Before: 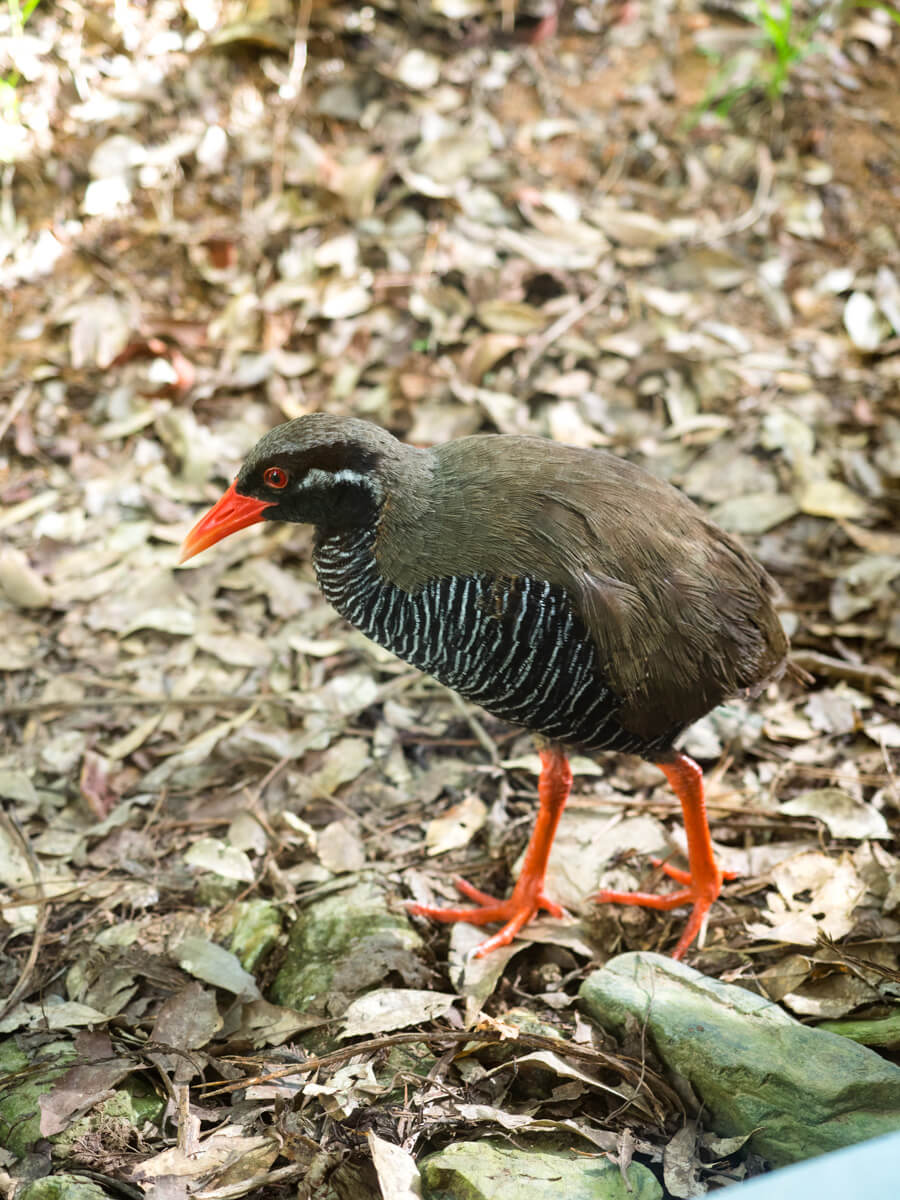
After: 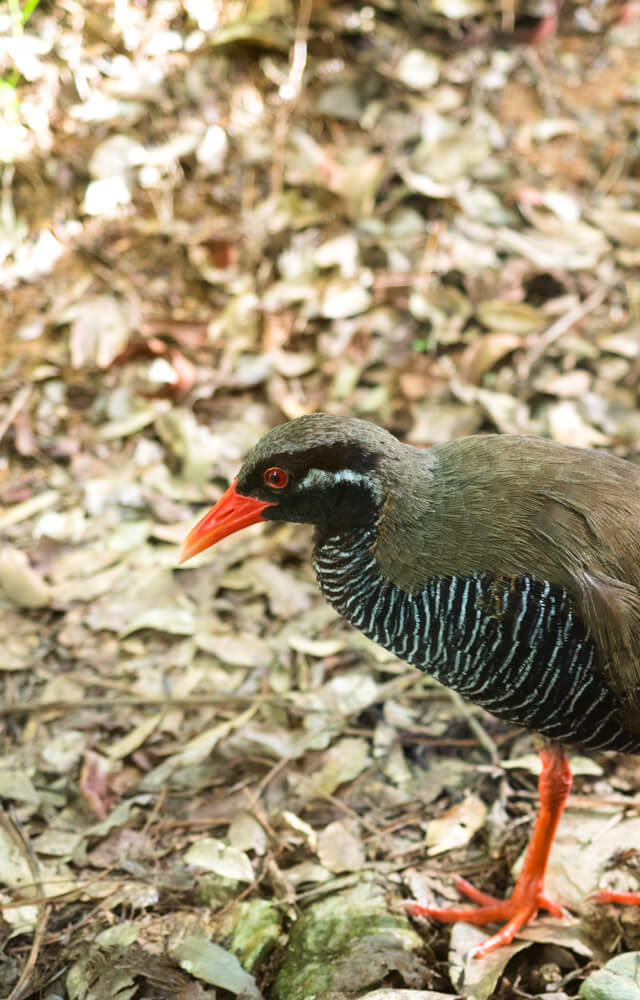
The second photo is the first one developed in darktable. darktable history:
crop: right 28.885%, bottom 16.626%
velvia: on, module defaults
